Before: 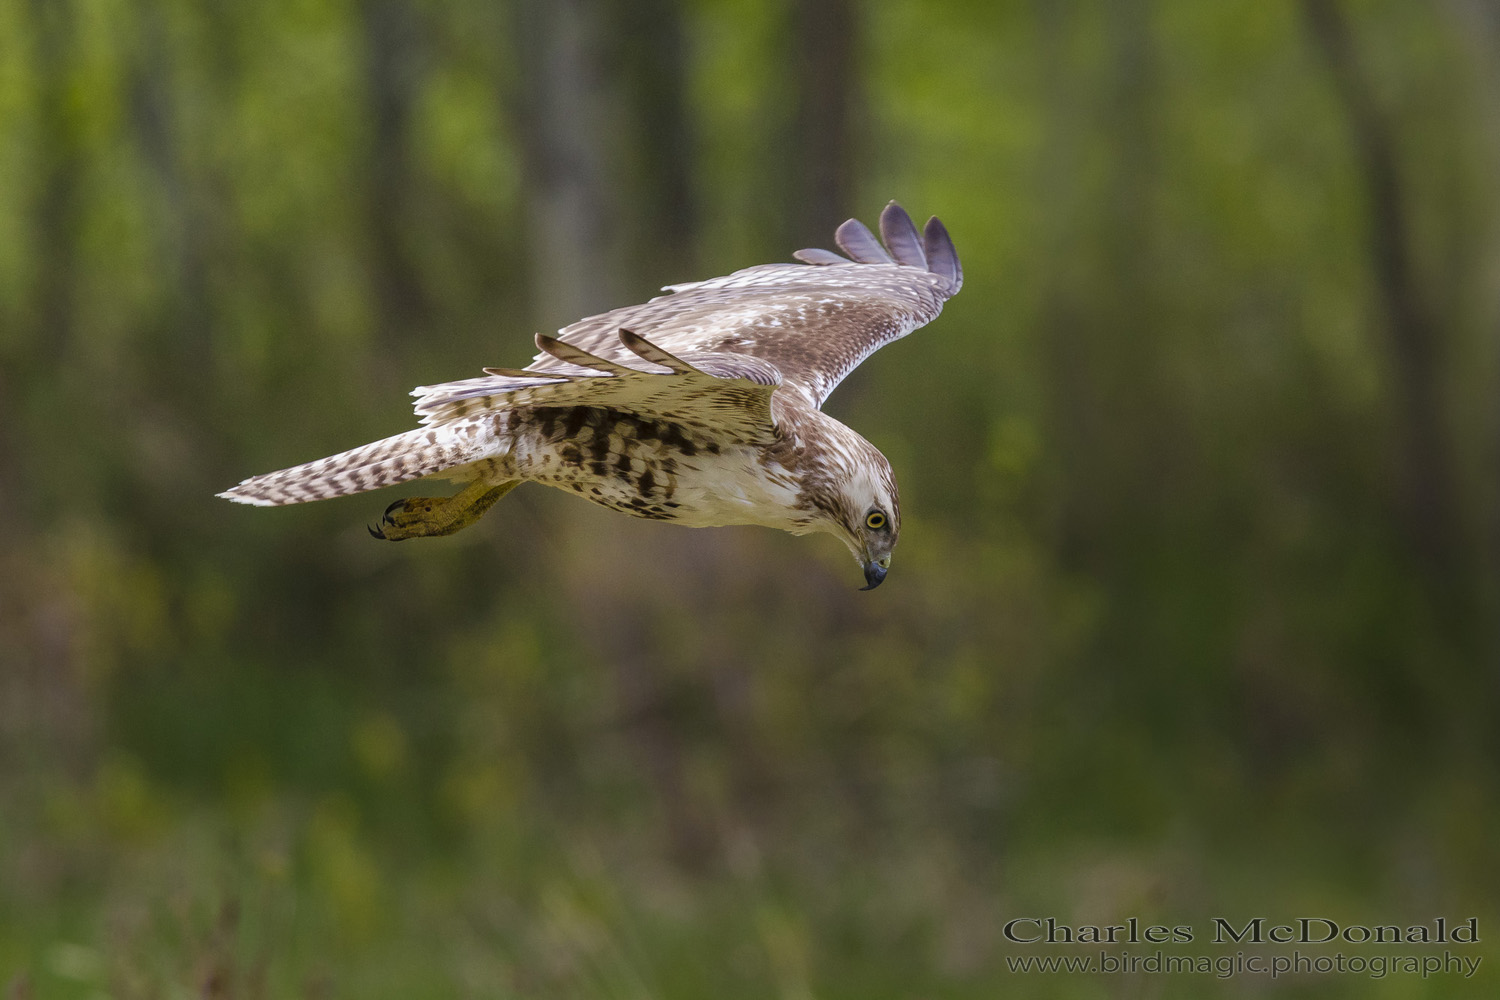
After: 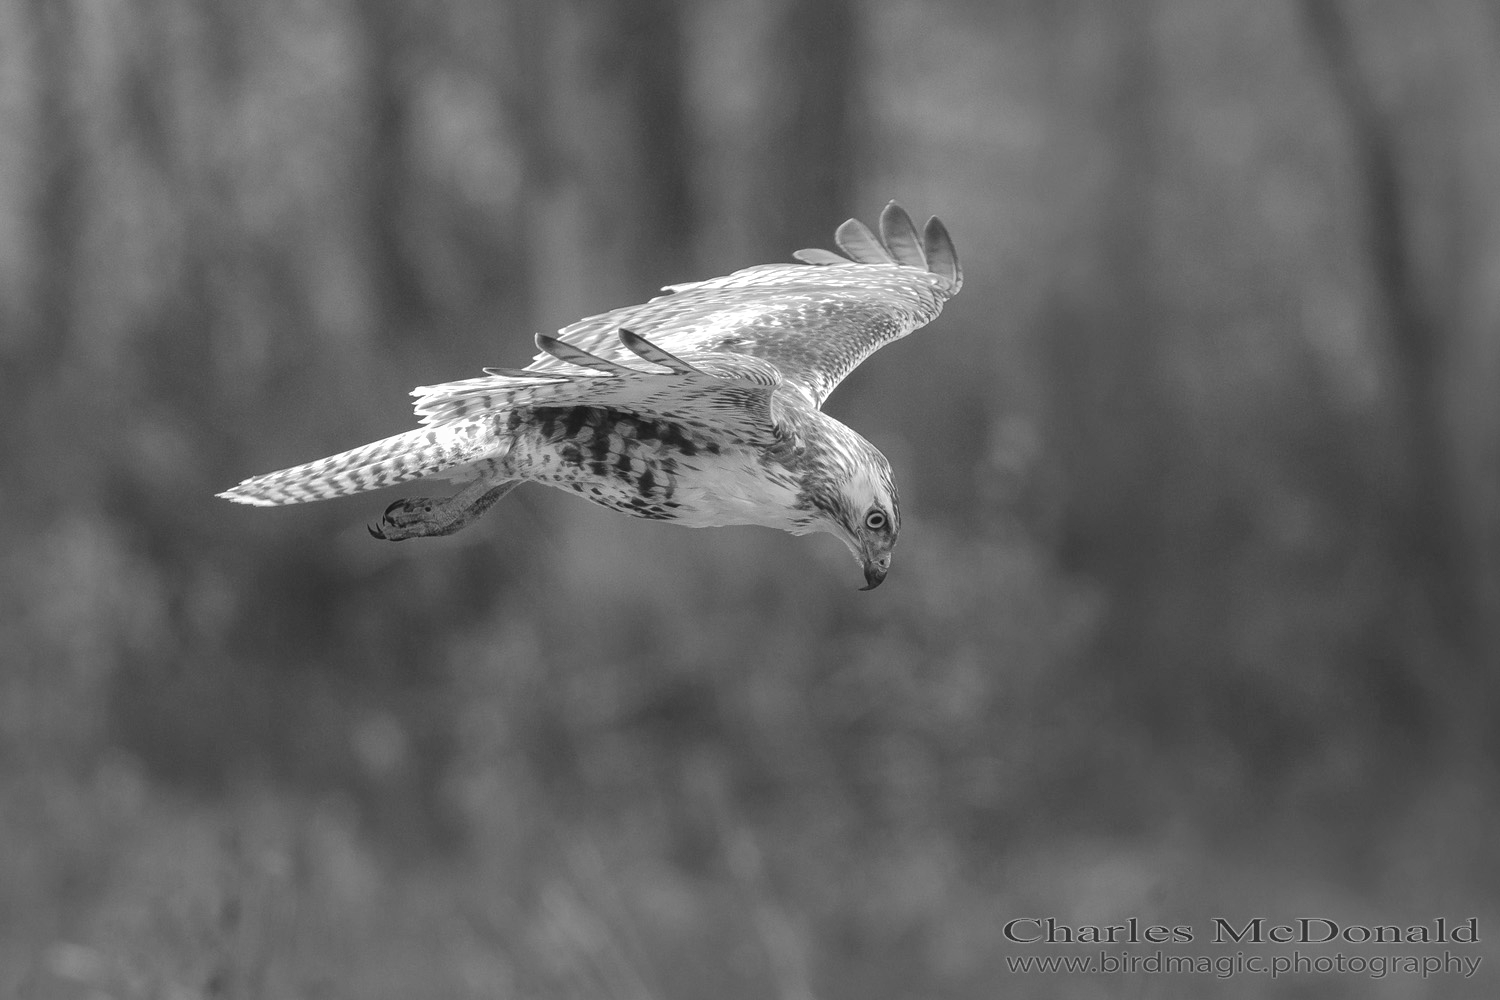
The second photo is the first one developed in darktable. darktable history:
color correction: highlights a* 19.5, highlights b* -11.53, saturation 1.69
shadows and highlights: on, module defaults
monochrome: on, module defaults
contrast equalizer: y [[0.5, 0.488, 0.462, 0.461, 0.491, 0.5], [0.5 ×6], [0.5 ×6], [0 ×6], [0 ×6]]
exposure: black level correction -0.002, exposure 0.54 EV, compensate highlight preservation false
